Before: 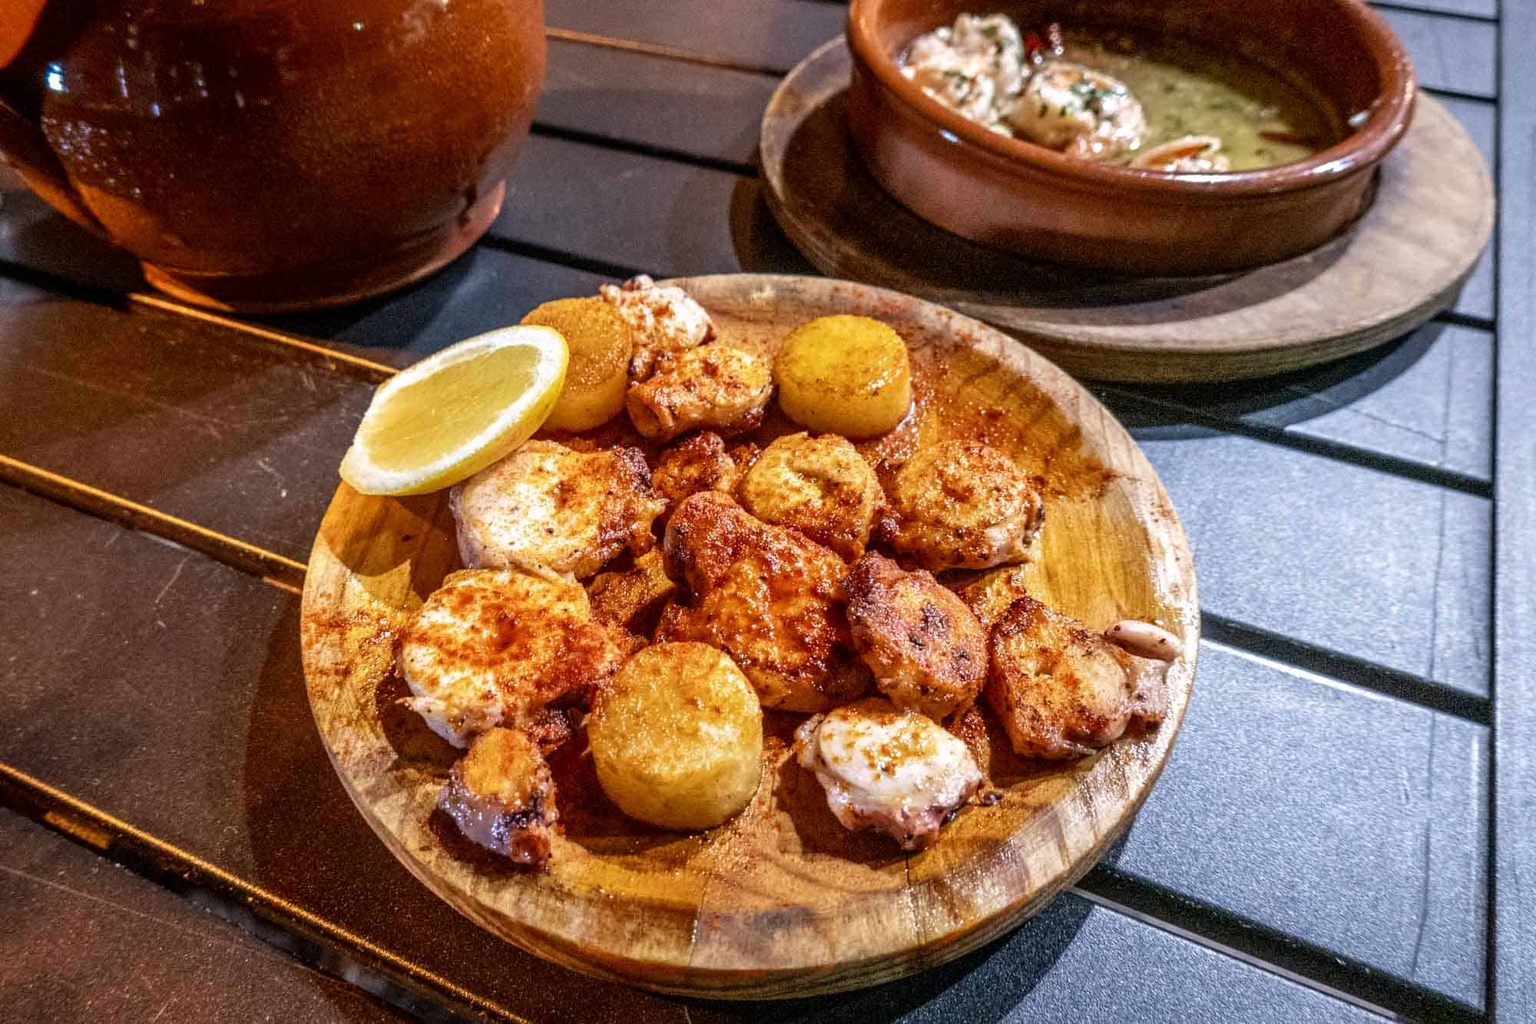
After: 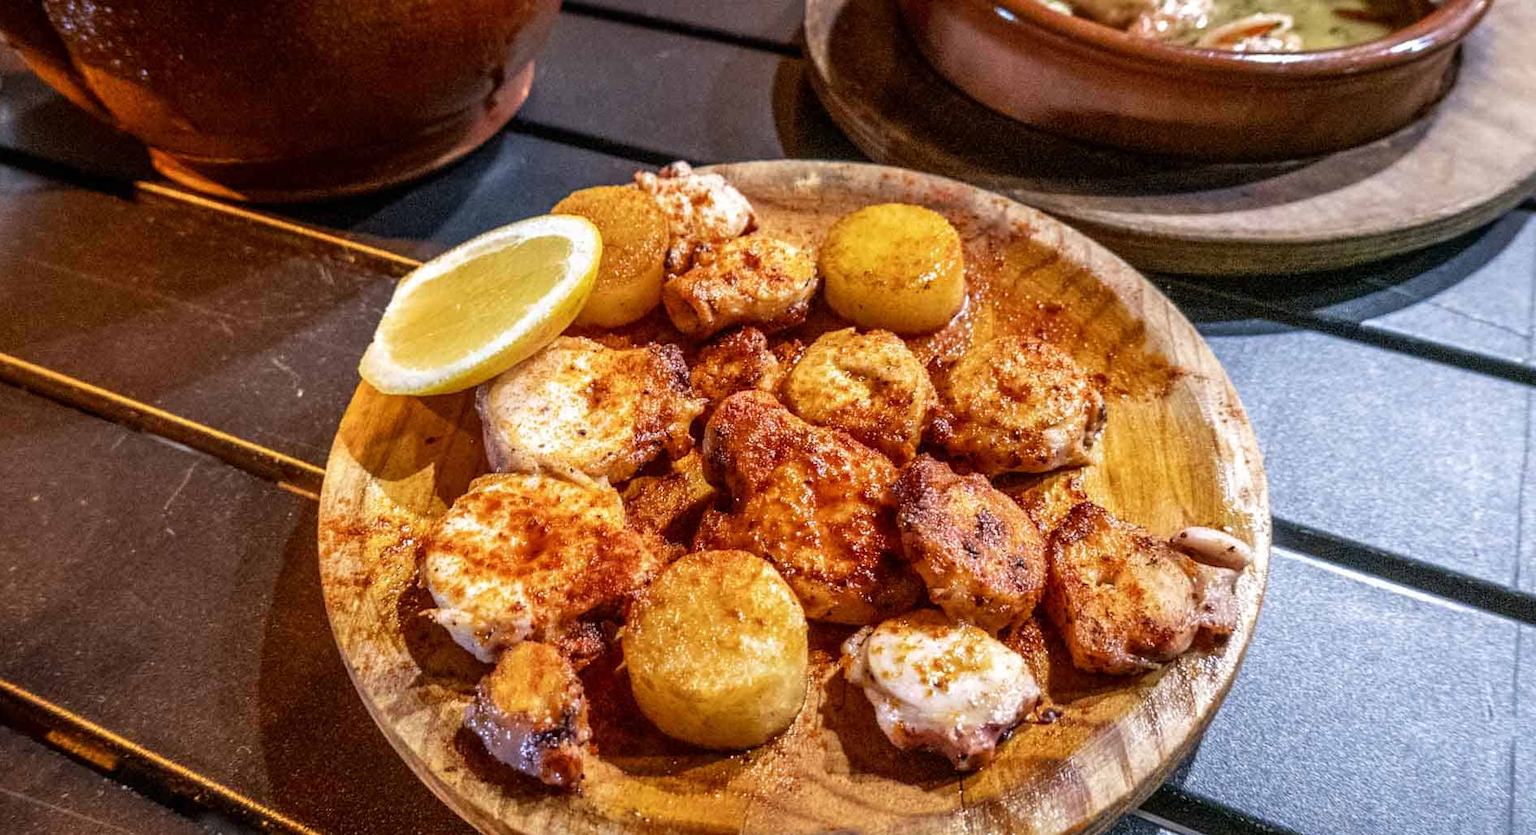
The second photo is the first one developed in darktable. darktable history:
crop and rotate: angle 0.055°, top 11.999%, right 5.482%, bottom 10.814%
